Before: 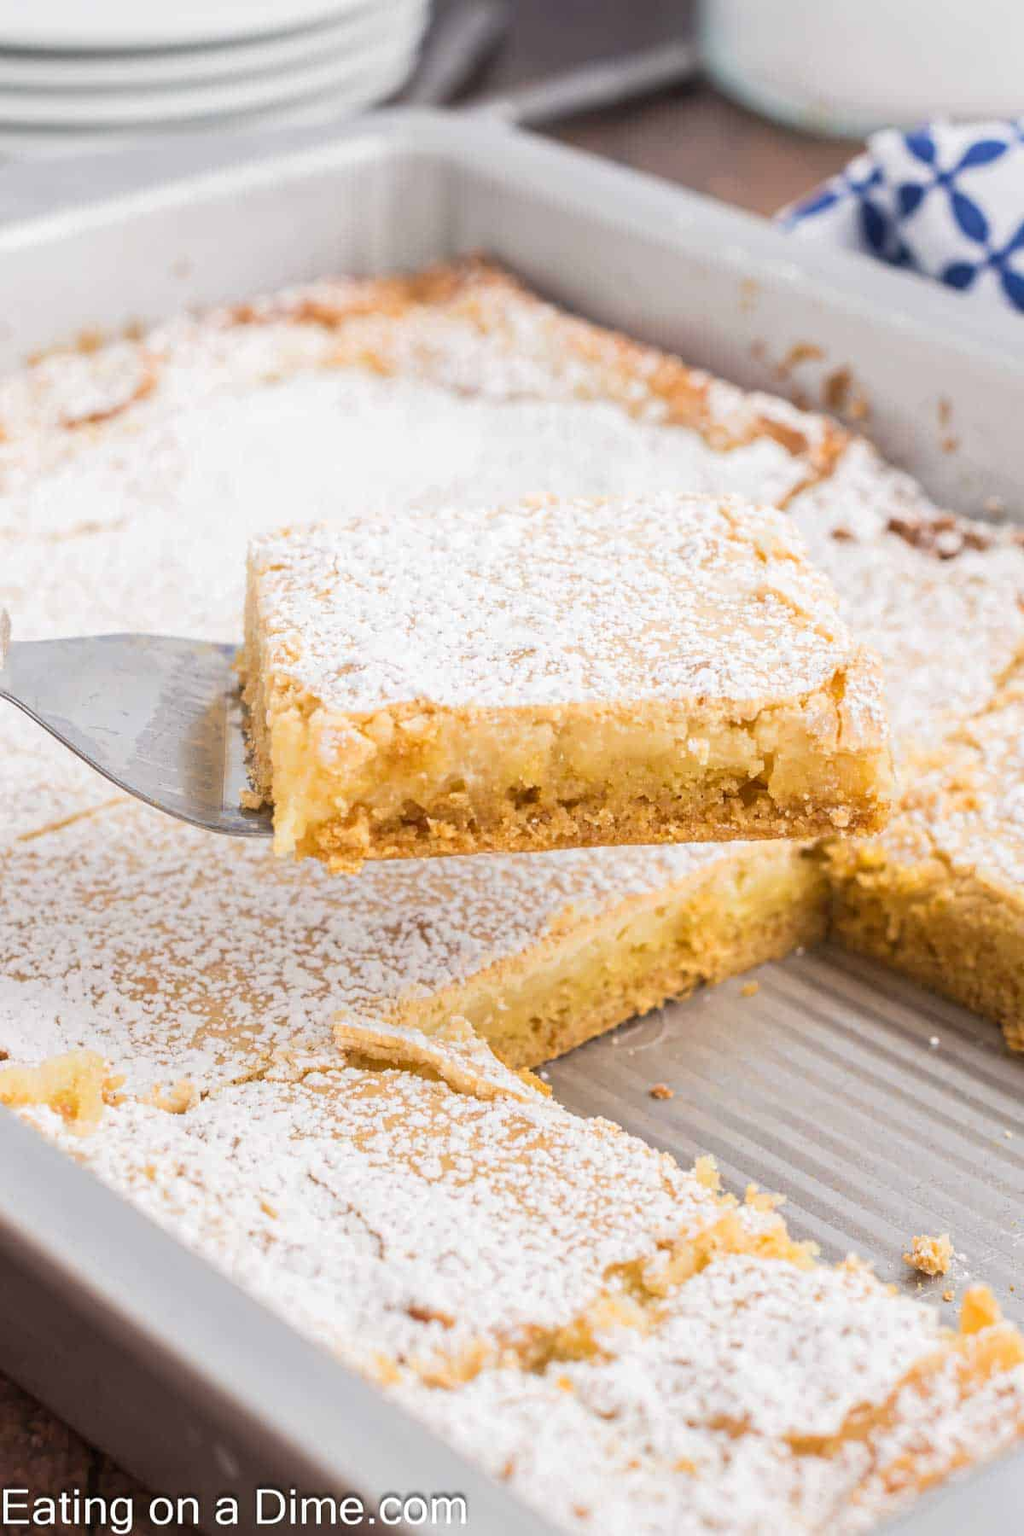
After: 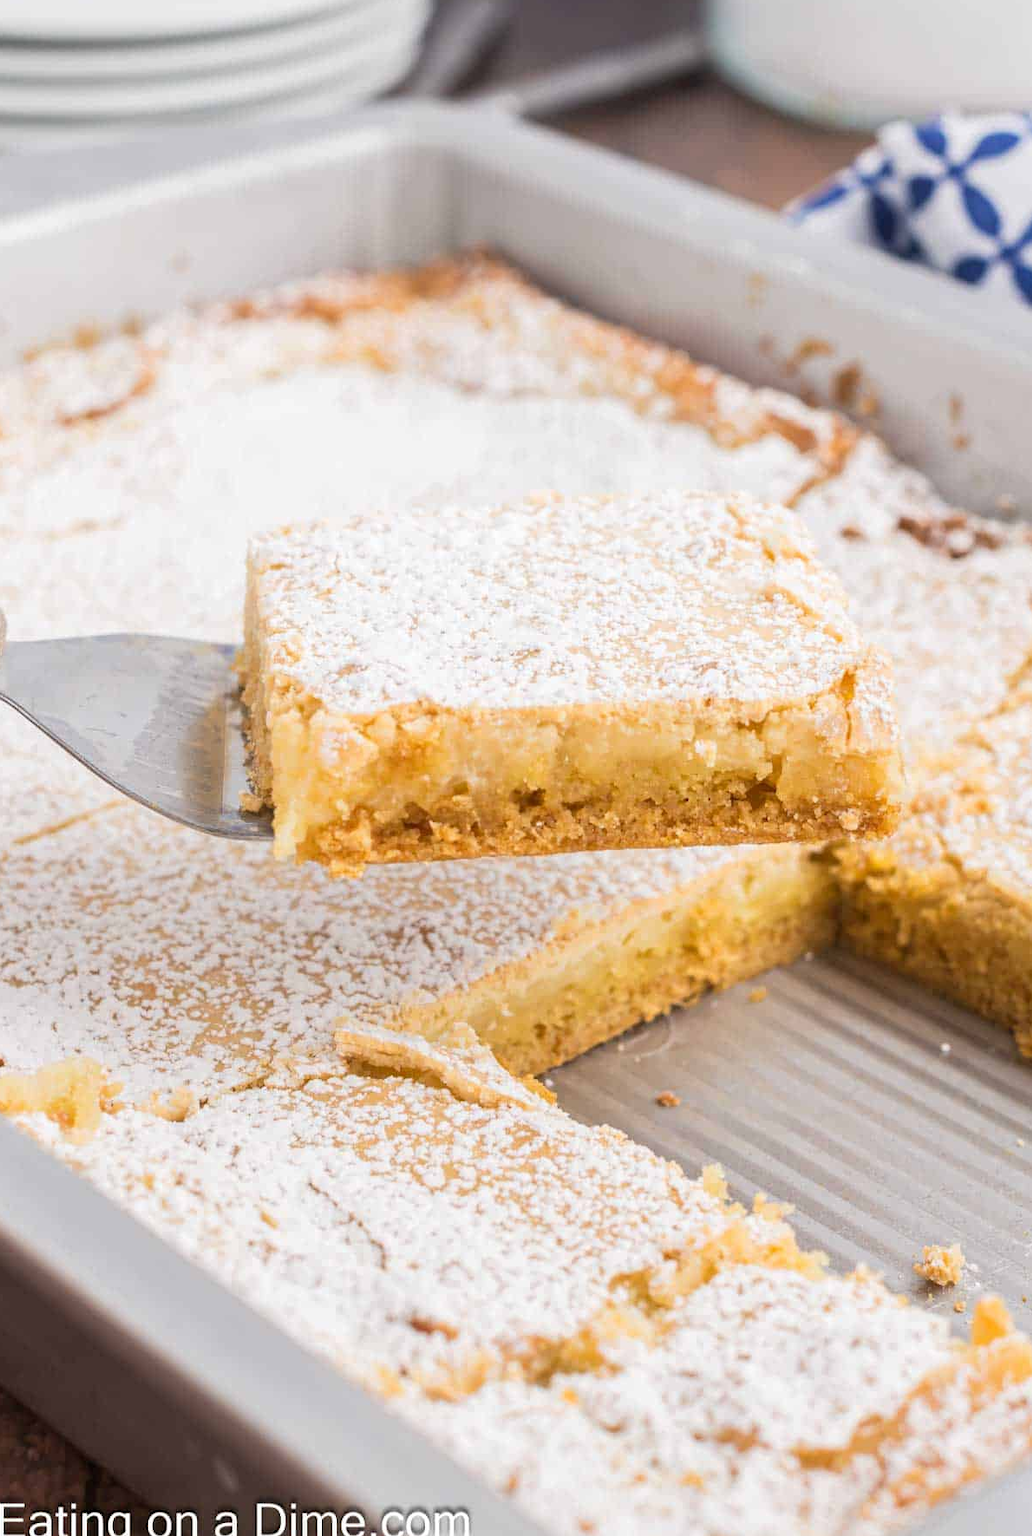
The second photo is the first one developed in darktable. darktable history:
crop: left 0.467%, top 0.7%, right 0.233%, bottom 0.911%
